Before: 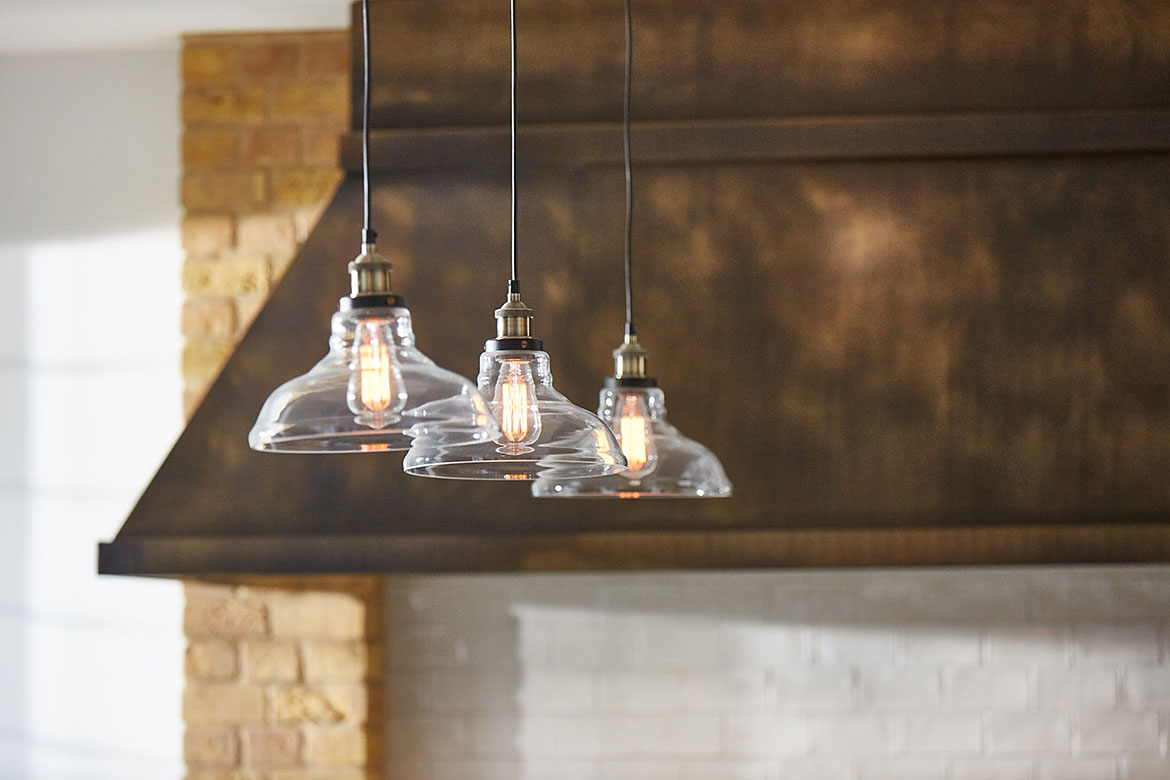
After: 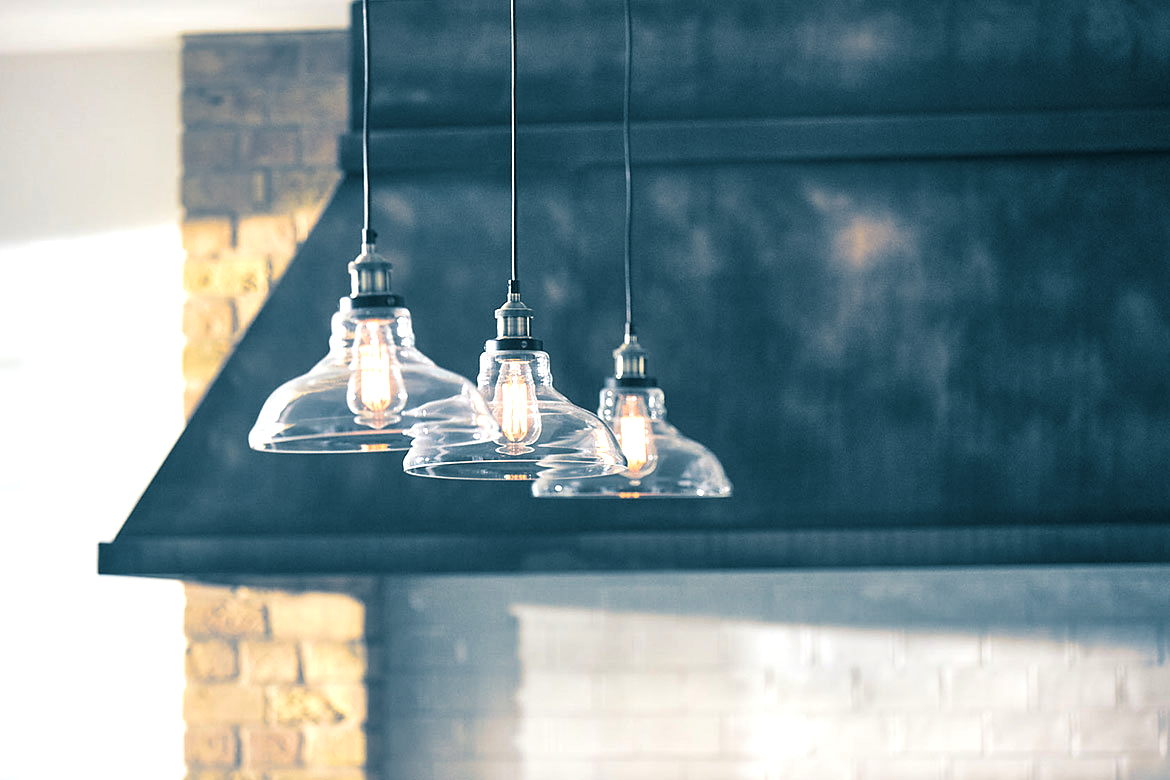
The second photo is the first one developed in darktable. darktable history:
split-toning: shadows › hue 212.4°, balance -70
exposure: exposure 0.6 EV, compensate highlight preservation false
